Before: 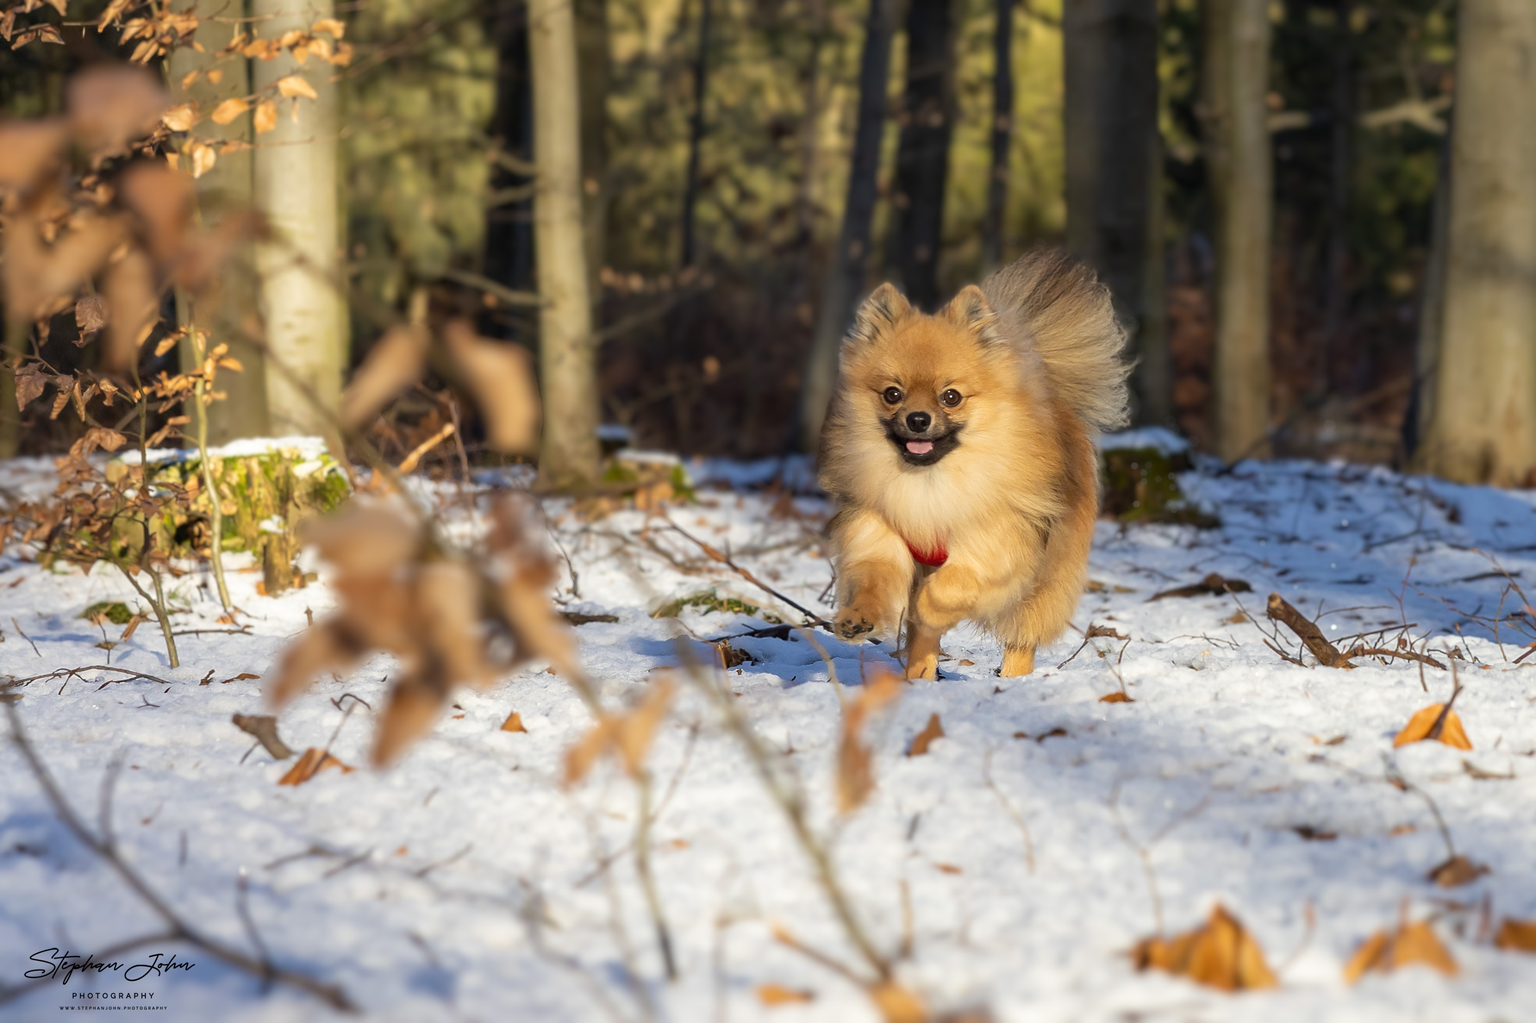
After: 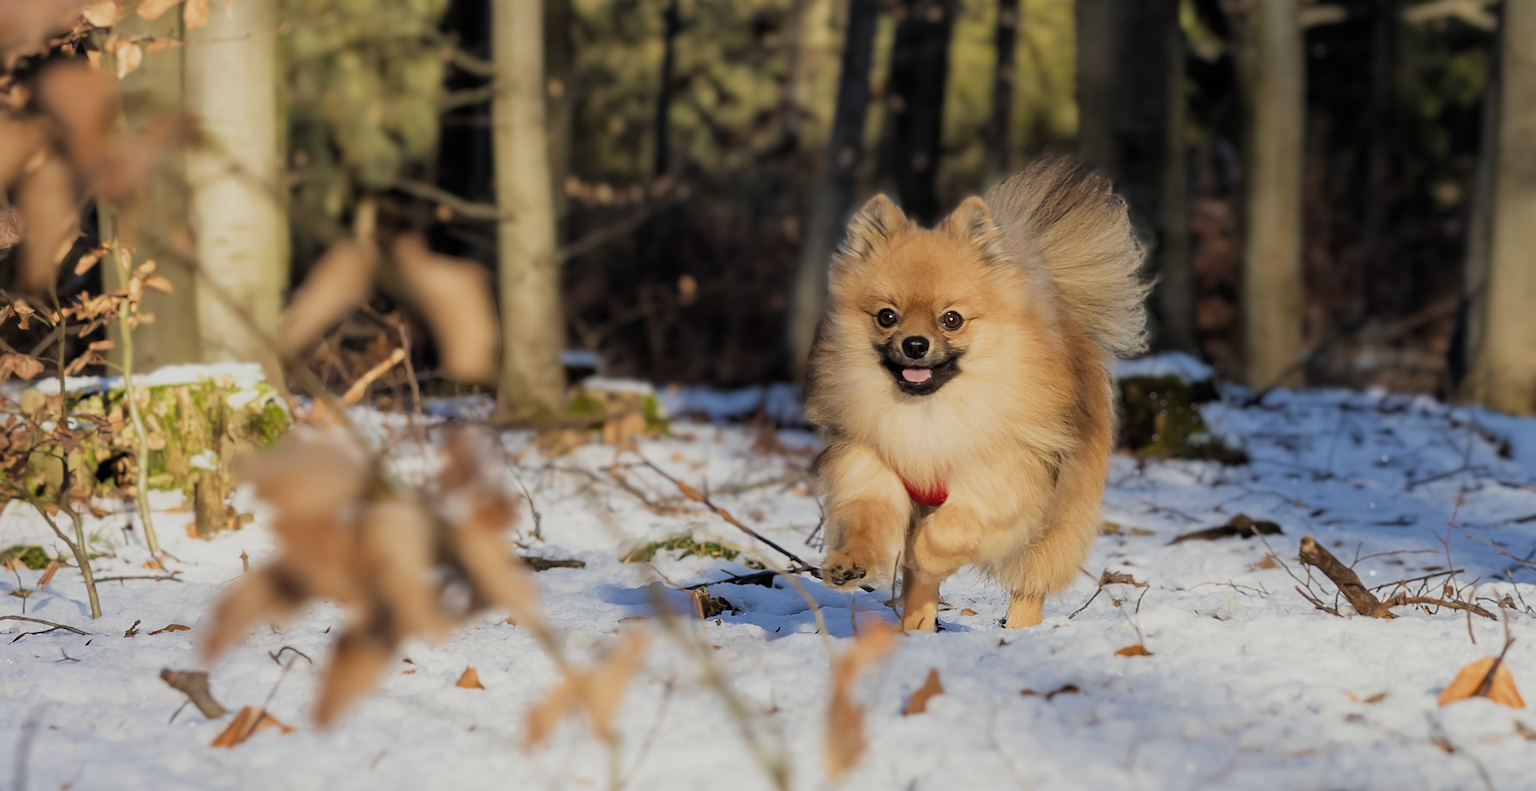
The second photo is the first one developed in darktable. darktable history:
filmic rgb: black relative exposure -7.65 EV, white relative exposure 4.56 EV, hardness 3.61, add noise in highlights 0.099, color science v4 (2020), type of noise poissonian
crop: left 5.685%, top 10.469%, right 3.481%, bottom 19.261%
color correction: highlights a* -0.119, highlights b* 0.147
